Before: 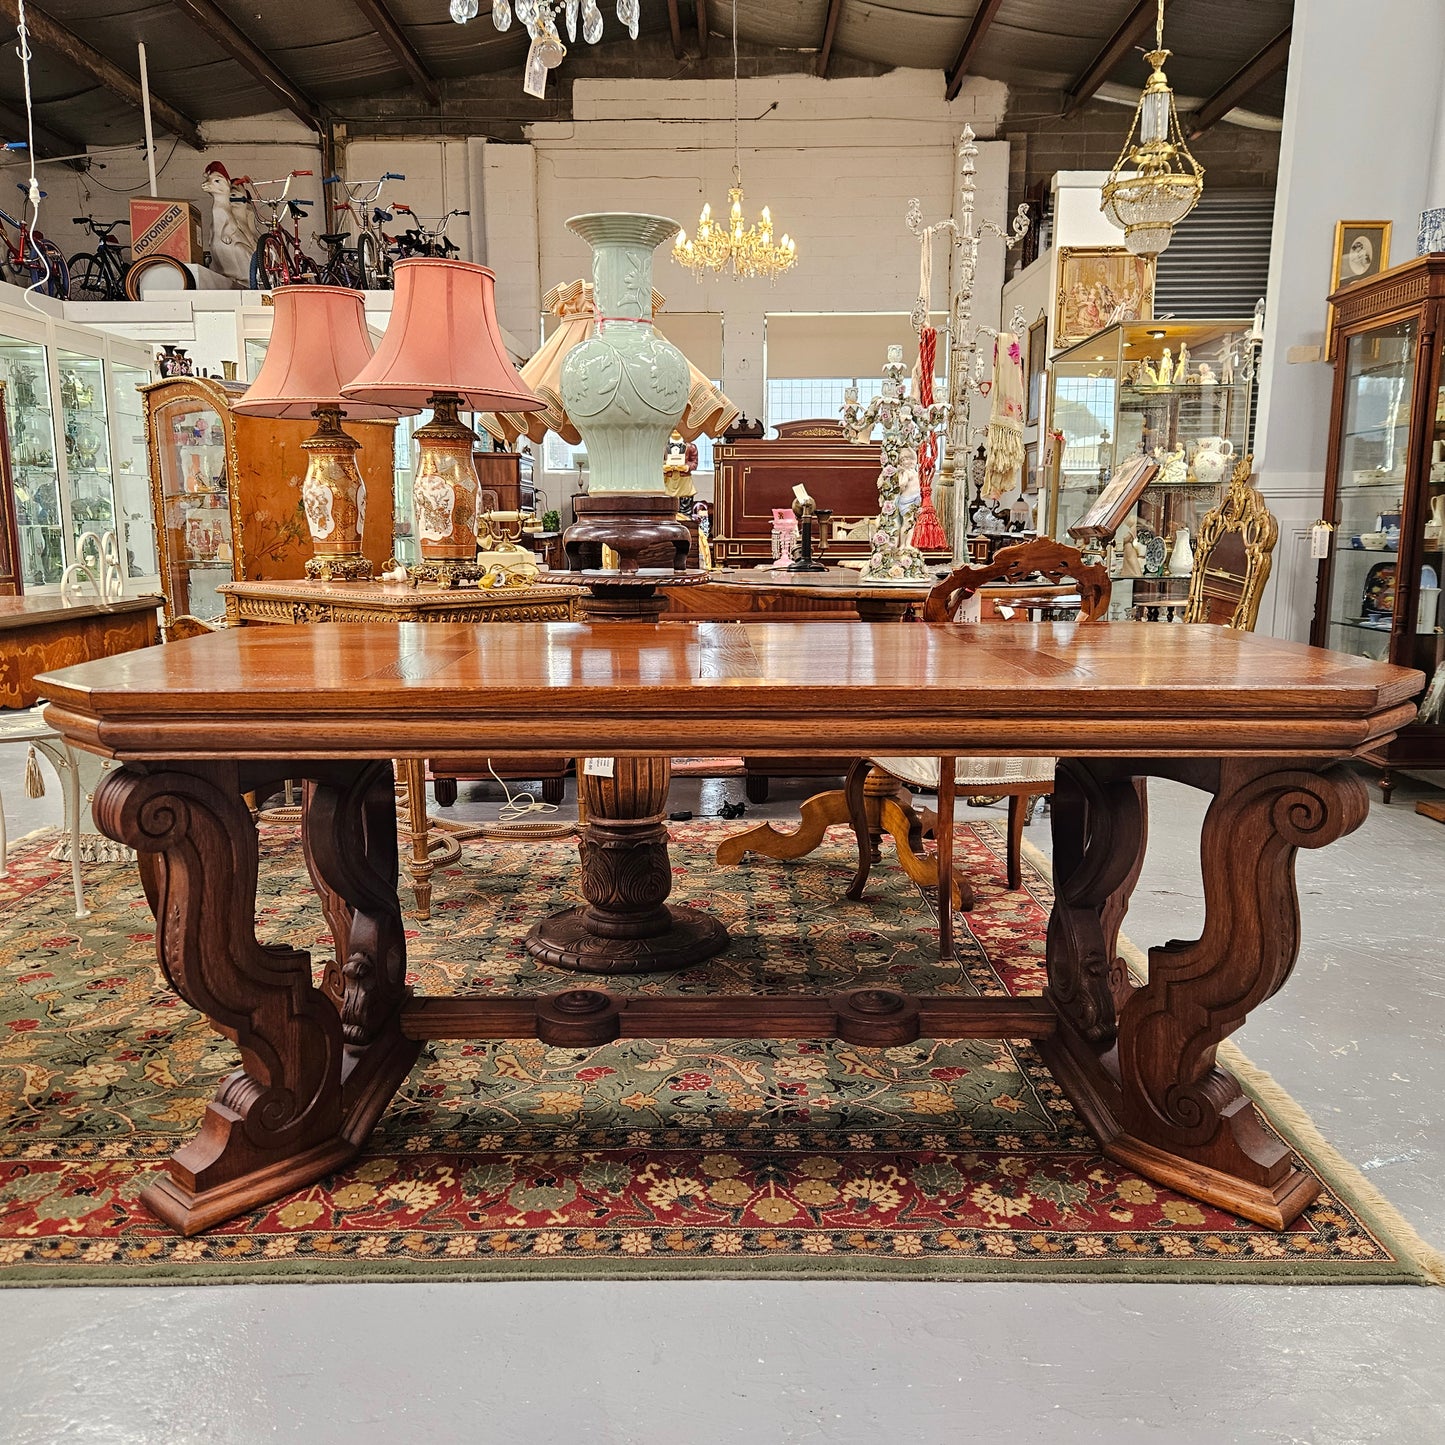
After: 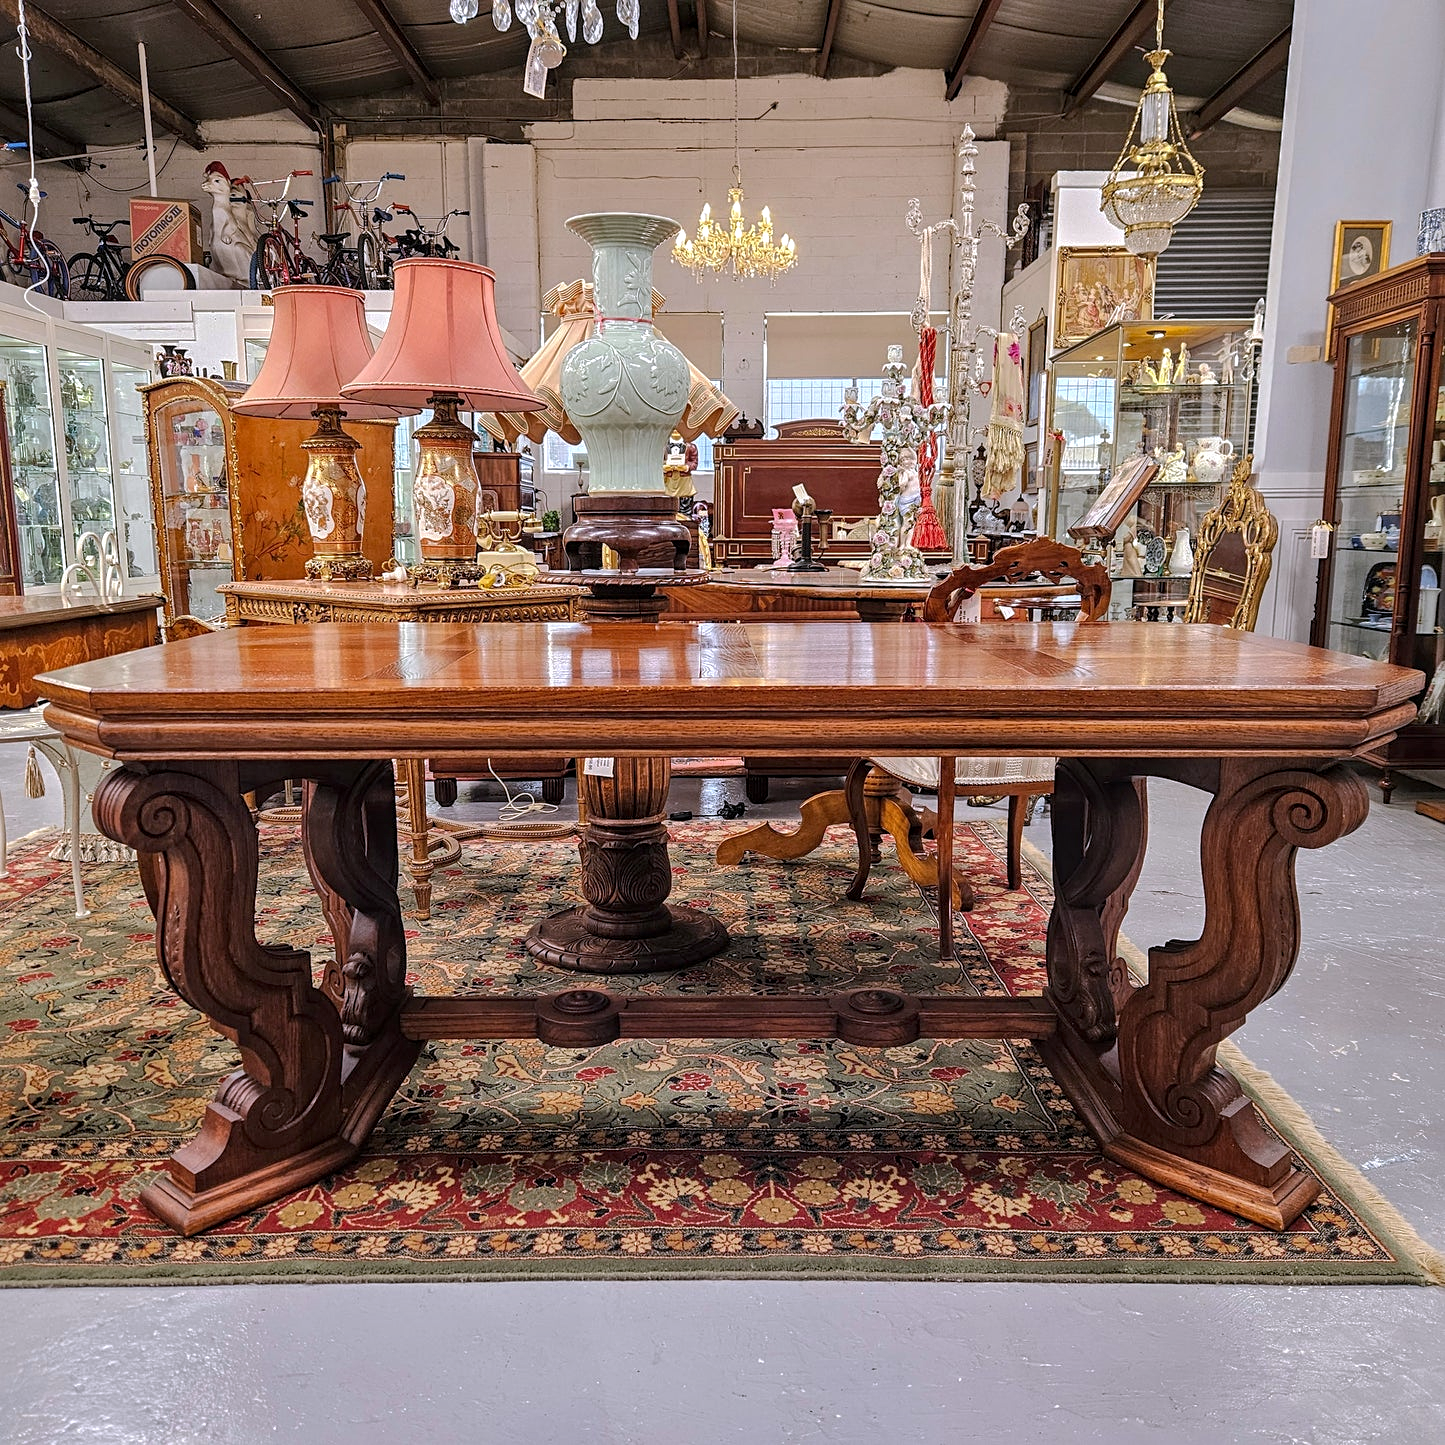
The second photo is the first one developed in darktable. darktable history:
white balance: red 1.004, blue 1.096
local contrast: on, module defaults
shadows and highlights: shadows 30
sharpen: amount 0.2
